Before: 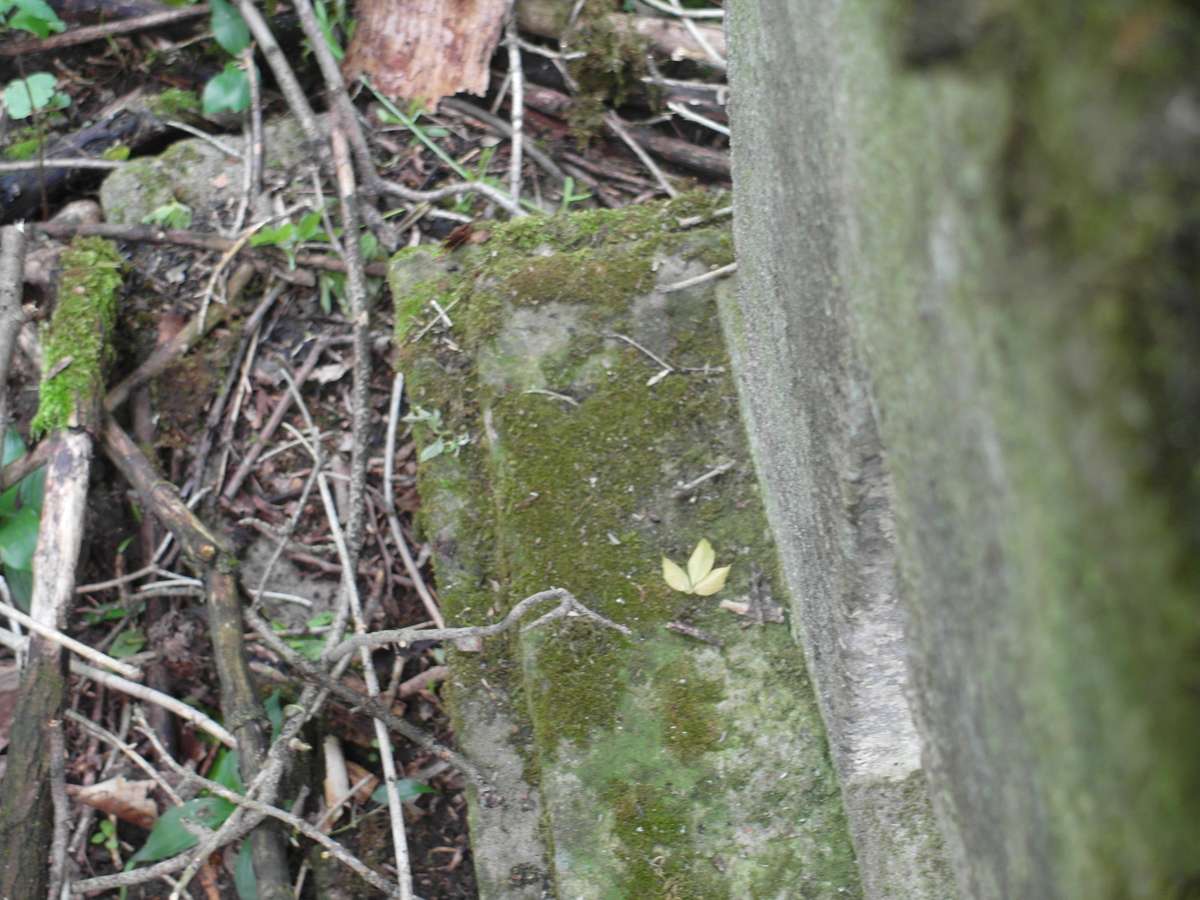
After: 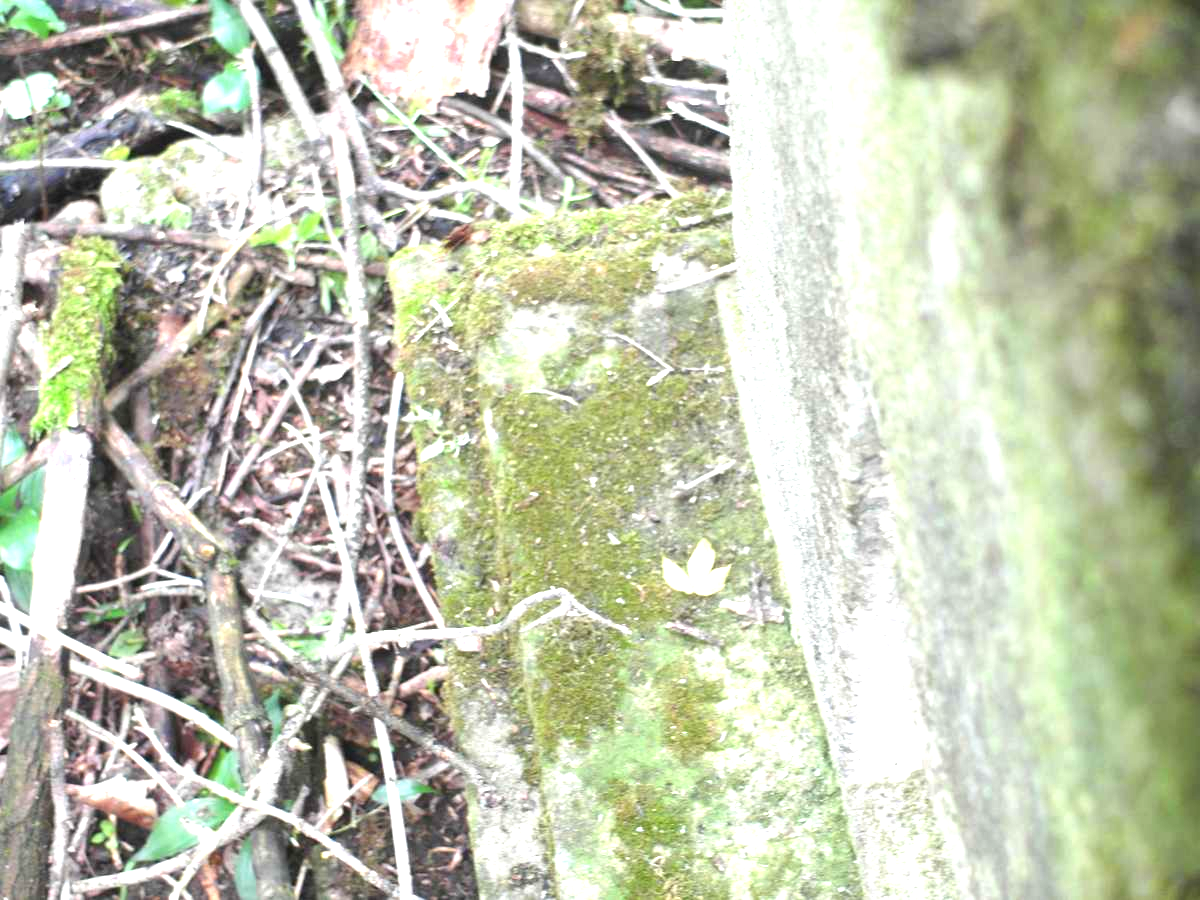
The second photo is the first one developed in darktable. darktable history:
exposure: black level correction 0, exposure 1.671 EV, compensate exposure bias true, compensate highlight preservation false
